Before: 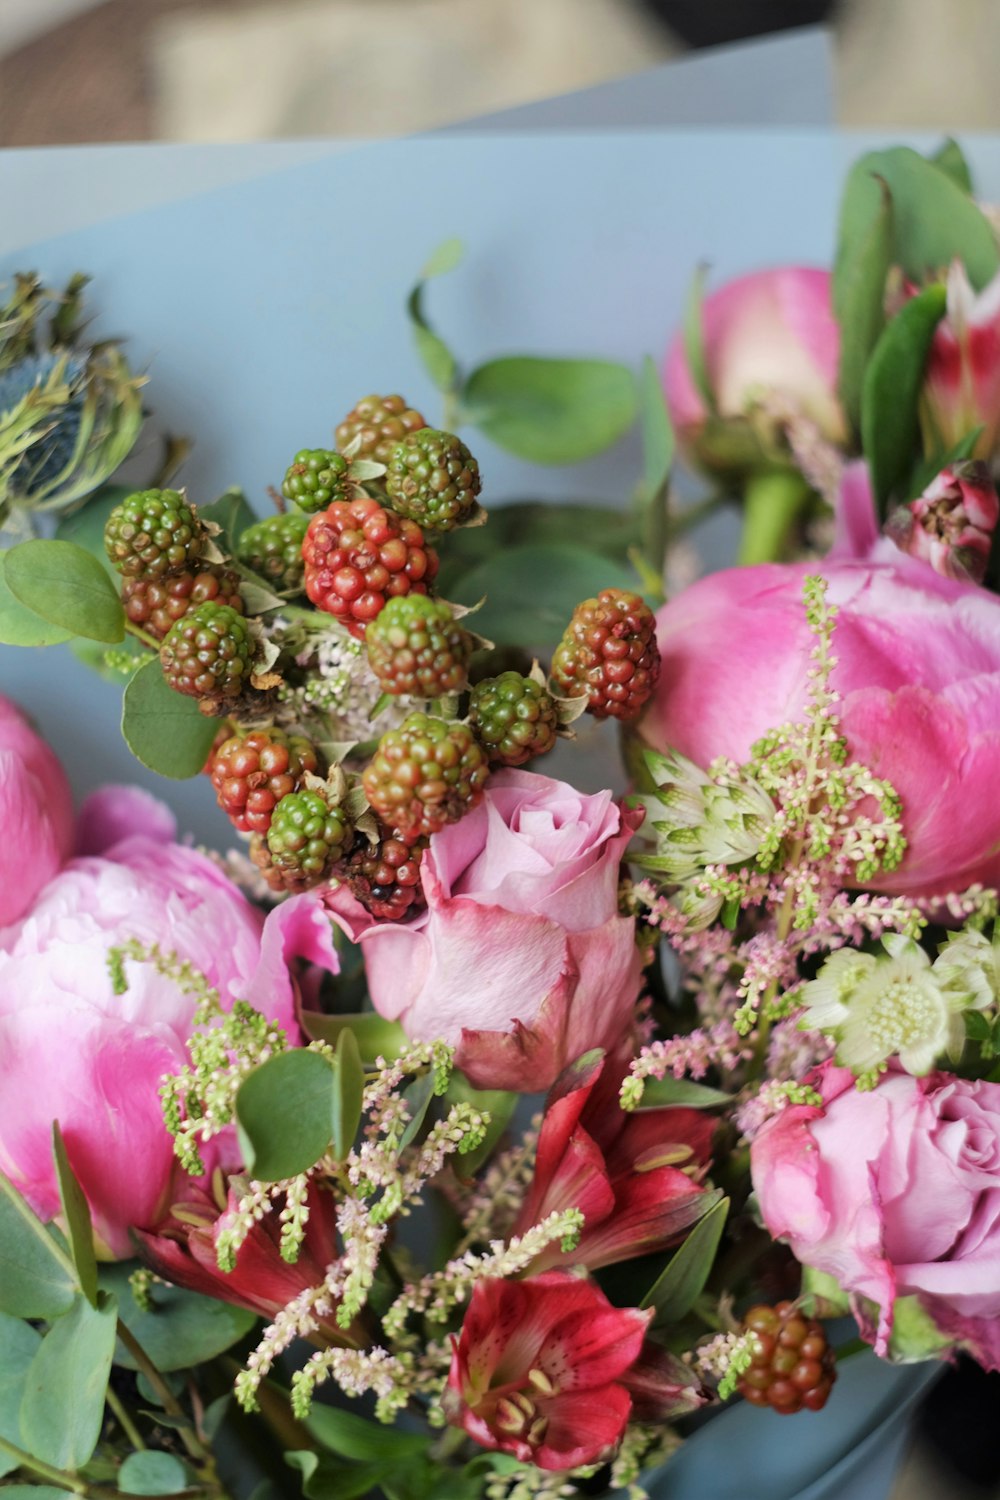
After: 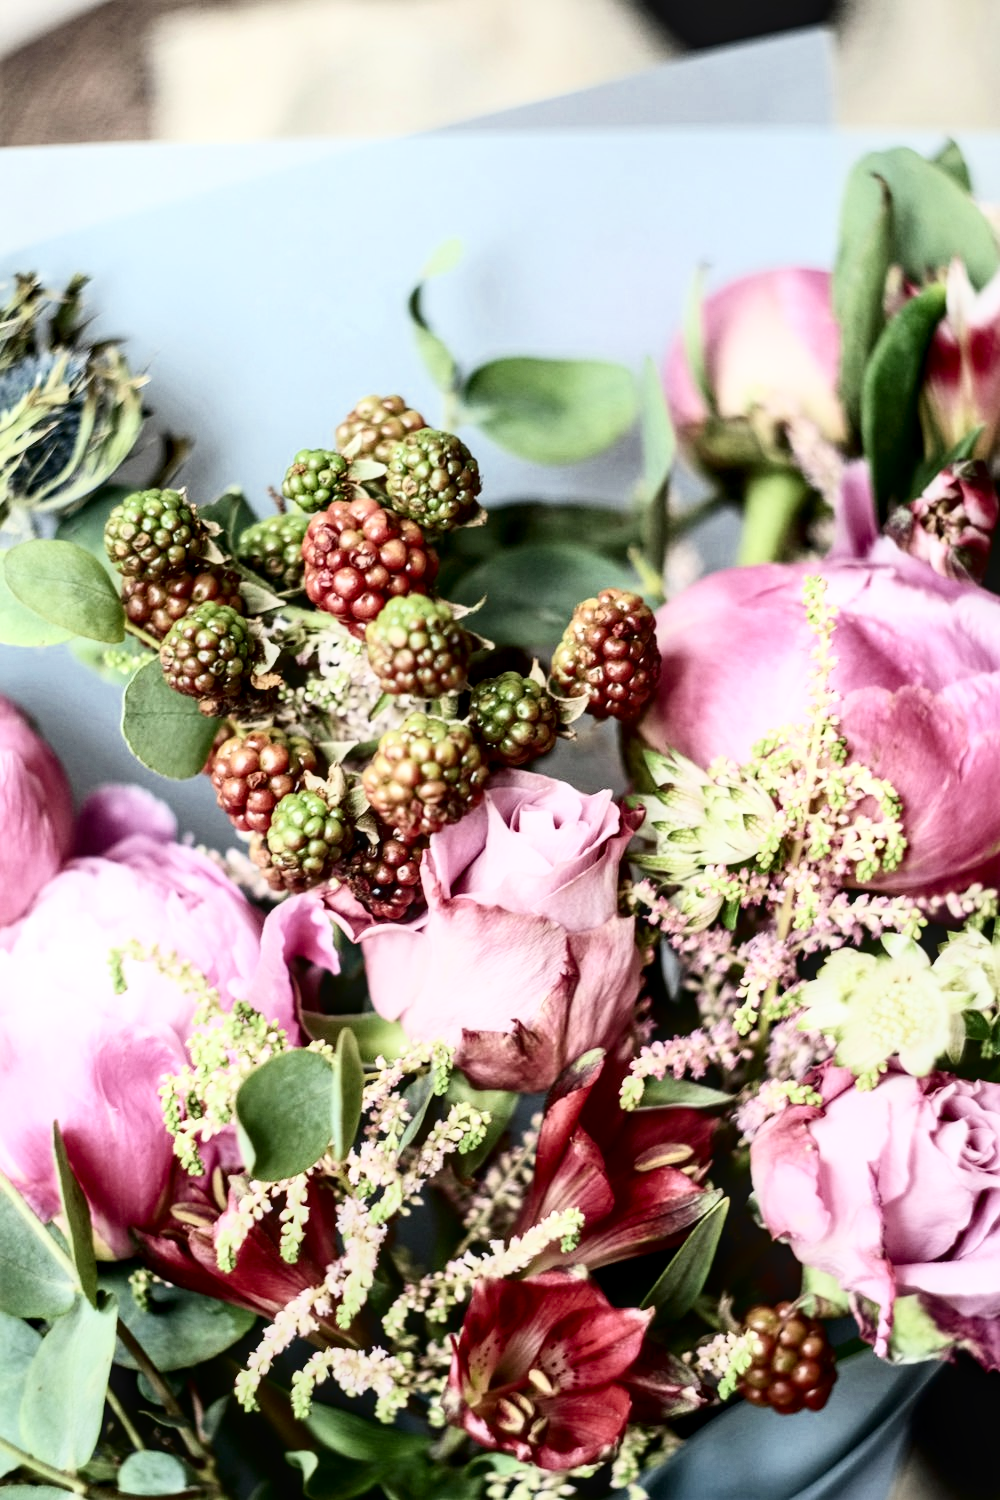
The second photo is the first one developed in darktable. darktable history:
tone curve: curves: ch0 [(0, 0) (0.003, 0) (0.011, 0.001) (0.025, 0.003) (0.044, 0.003) (0.069, 0.006) (0.1, 0.009) (0.136, 0.014) (0.177, 0.029) (0.224, 0.061) (0.277, 0.127) (0.335, 0.218) (0.399, 0.38) (0.468, 0.588) (0.543, 0.809) (0.623, 0.947) (0.709, 0.987) (0.801, 0.99) (0.898, 0.99) (1, 1)], color space Lab, independent channels, preserve colors none
tone equalizer: edges refinement/feathering 500, mask exposure compensation -1.57 EV, preserve details no
local contrast: detail 130%
filmic rgb: black relative exposure -8 EV, white relative exposure 8 EV, hardness 2.46, latitude 10.9%, contrast 0.709, highlights saturation mix 8.54%, shadows ↔ highlights balance 1.83%
